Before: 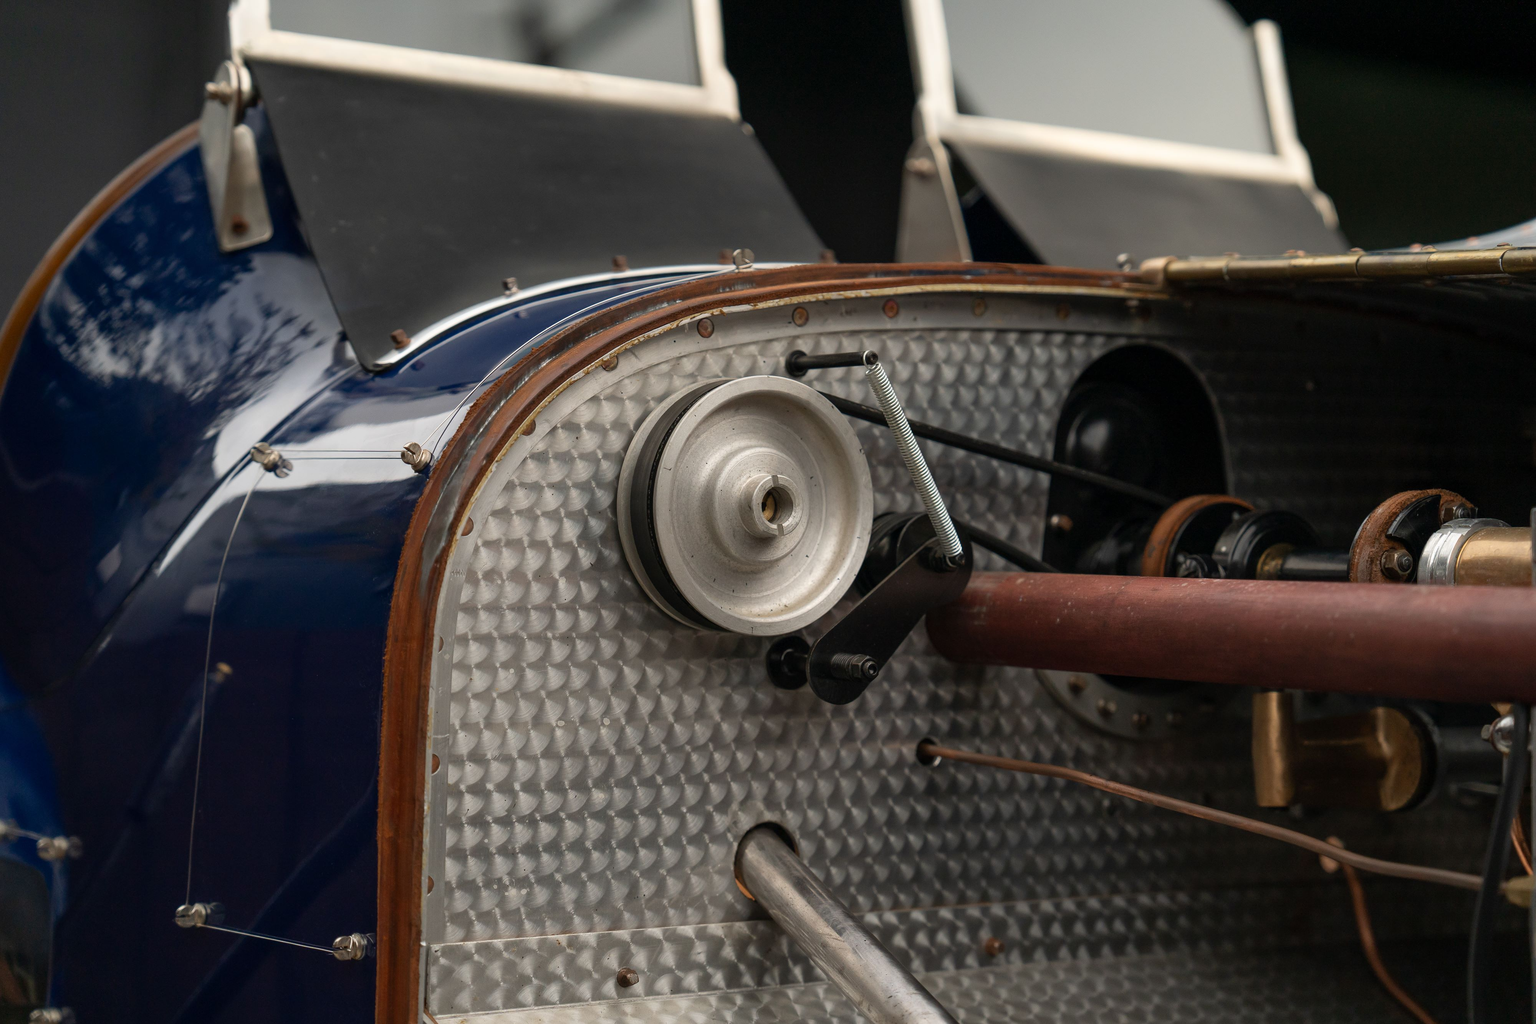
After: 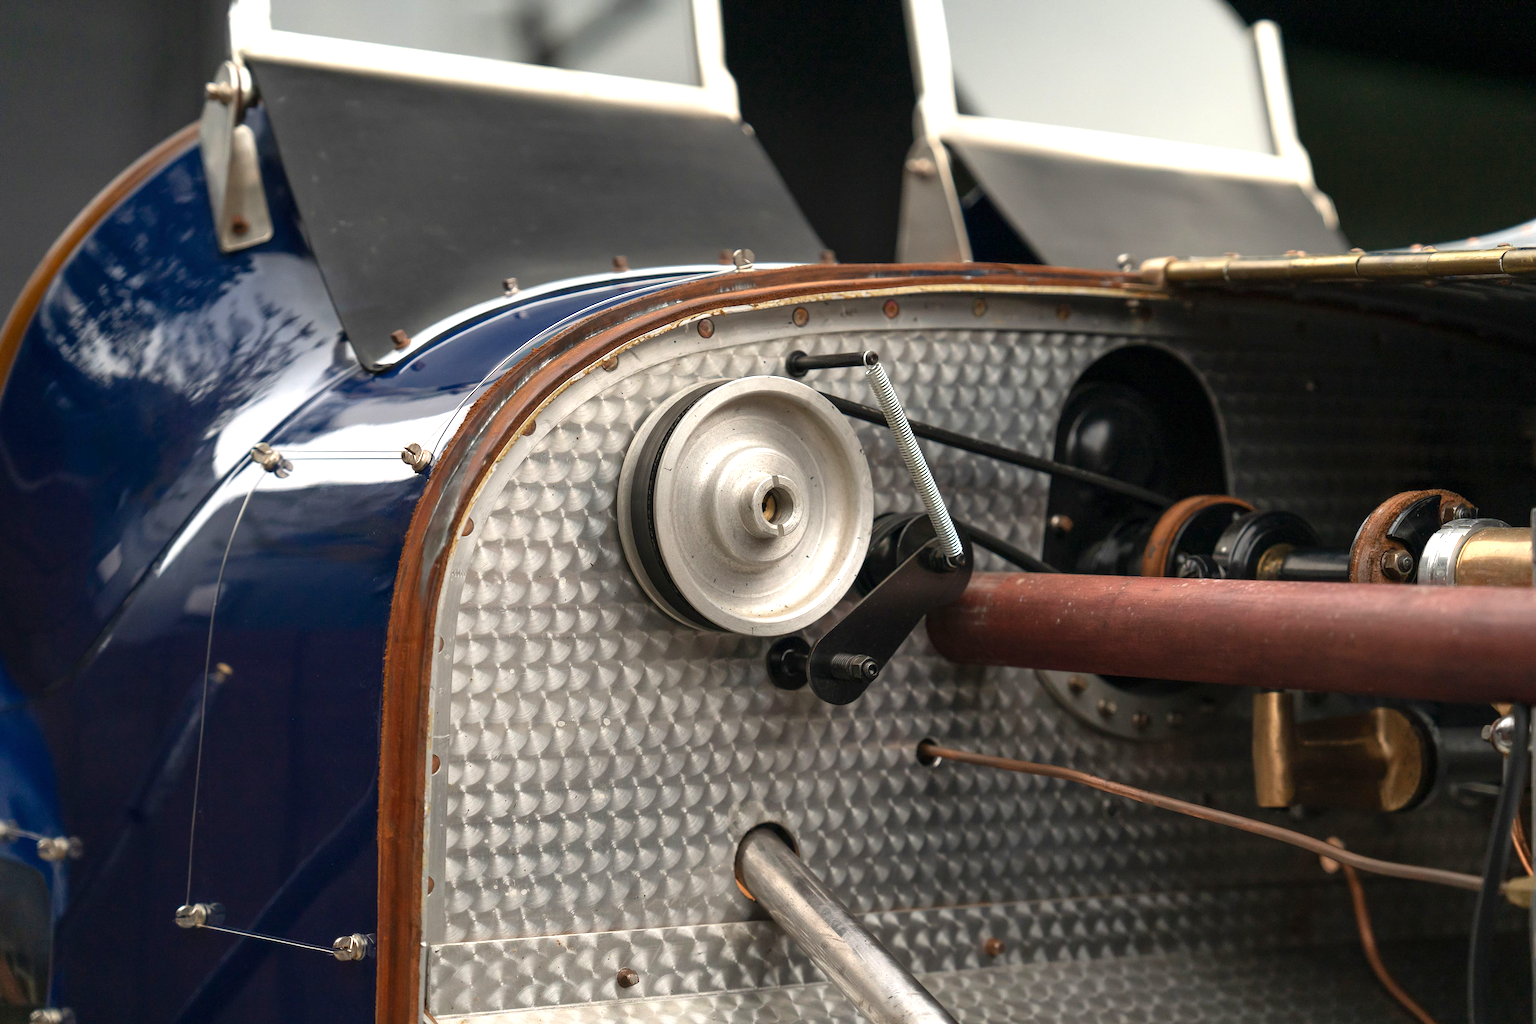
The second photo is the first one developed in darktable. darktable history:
exposure: exposure 0.916 EV, compensate exposure bias true, compensate highlight preservation false
